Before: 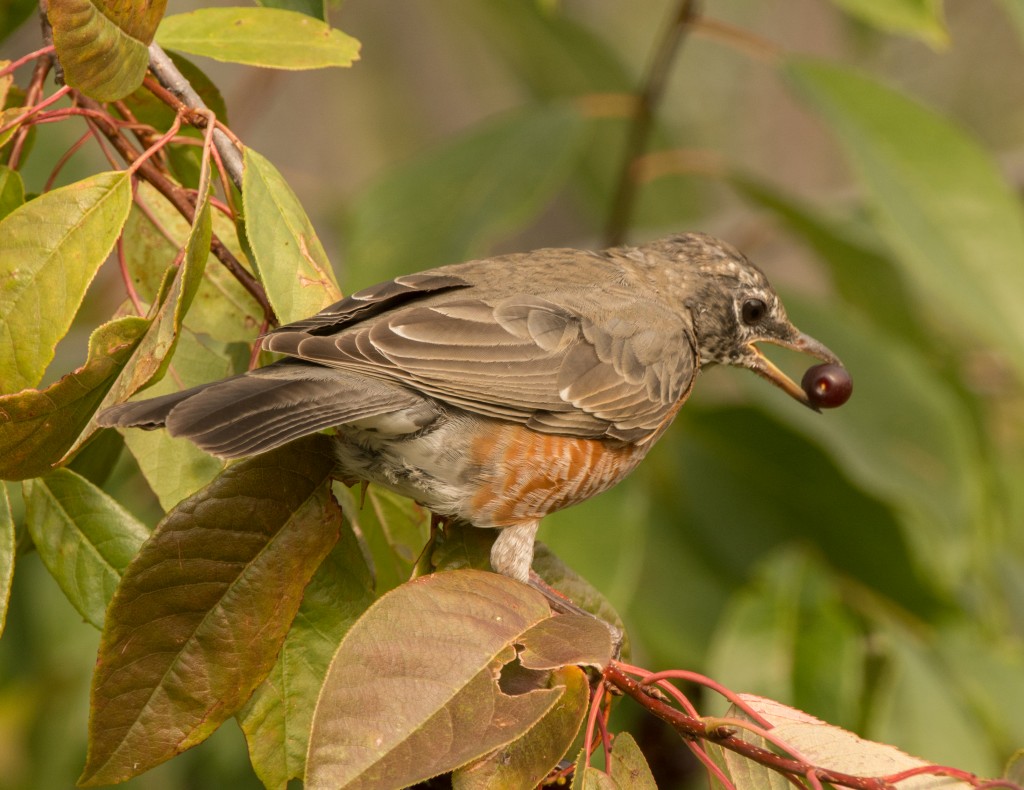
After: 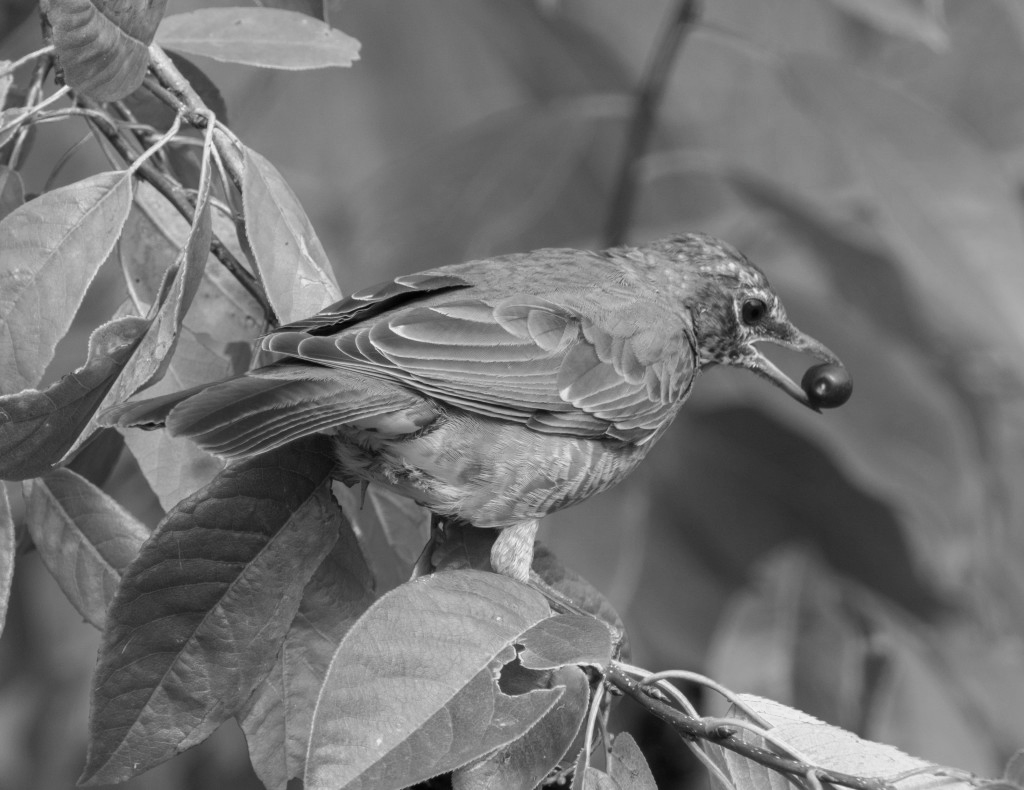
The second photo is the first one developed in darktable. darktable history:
white balance: red 1, blue 1
color zones: curves: ch0 [(0.004, 0.588) (0.116, 0.636) (0.259, 0.476) (0.423, 0.464) (0.75, 0.5)]; ch1 [(0, 0) (0.143, 0) (0.286, 0) (0.429, 0) (0.571, 0) (0.714, 0) (0.857, 0)]
color correction: highlights a* -0.482, highlights b* 9.48, shadows a* -9.48, shadows b* 0.803
